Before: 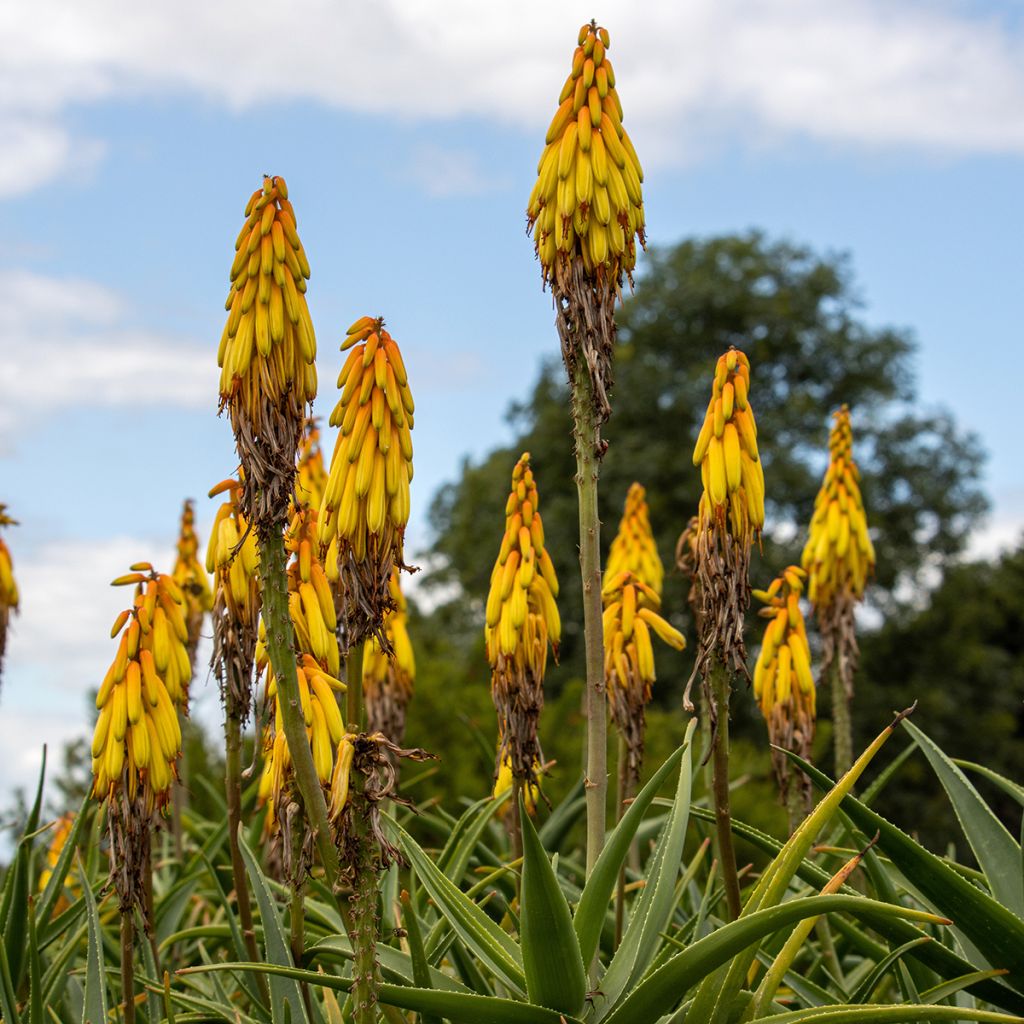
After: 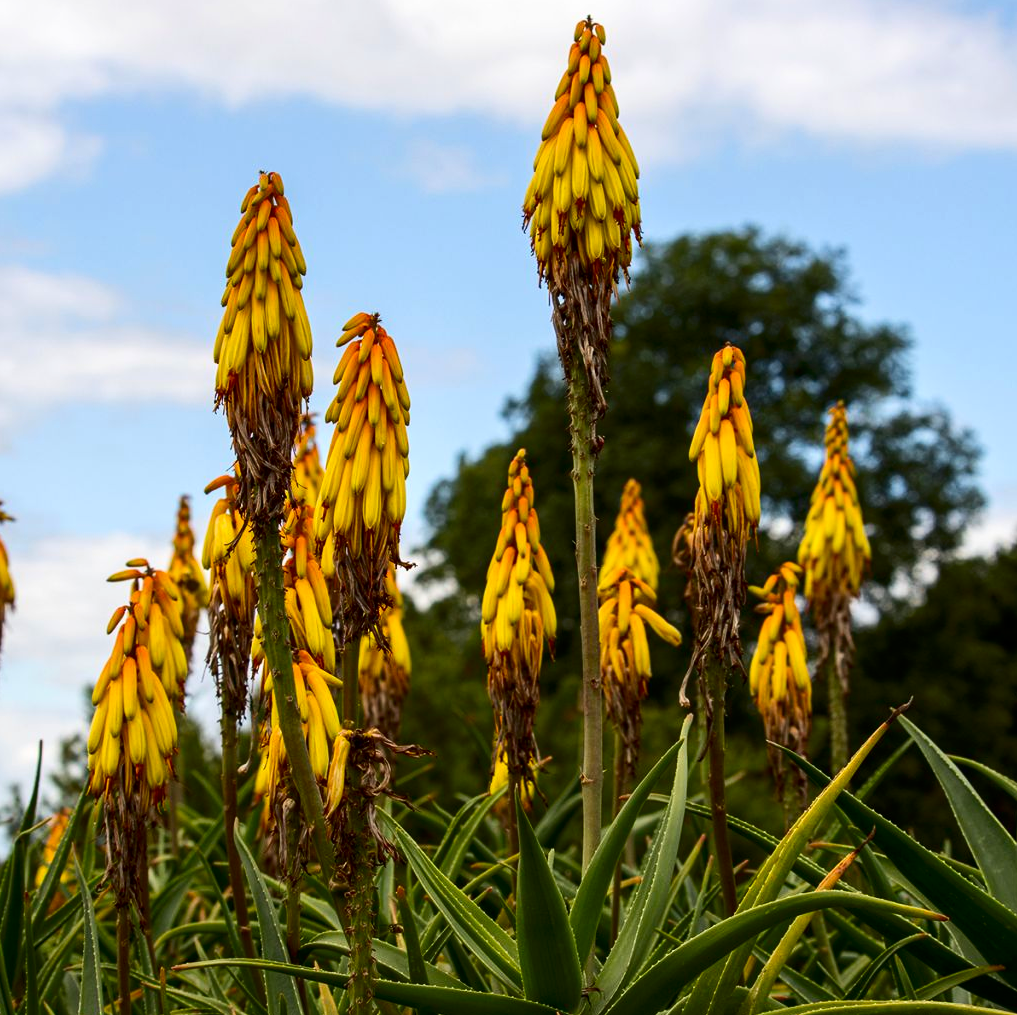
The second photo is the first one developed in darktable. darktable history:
contrast brightness saturation: contrast 0.19, brightness -0.11, saturation 0.21
crop: left 0.434%, top 0.485%, right 0.244%, bottom 0.386%
